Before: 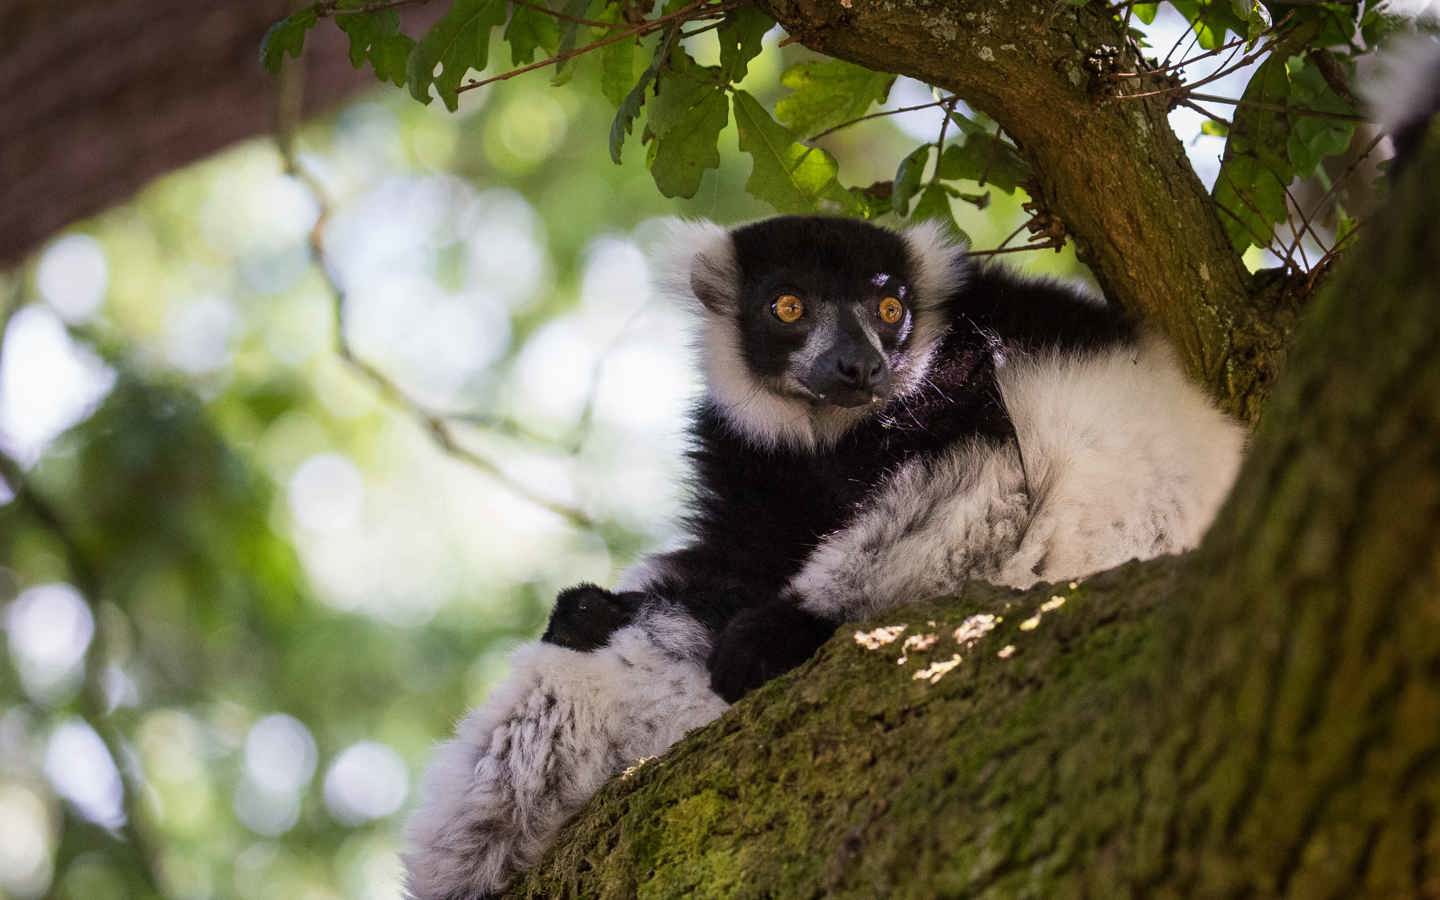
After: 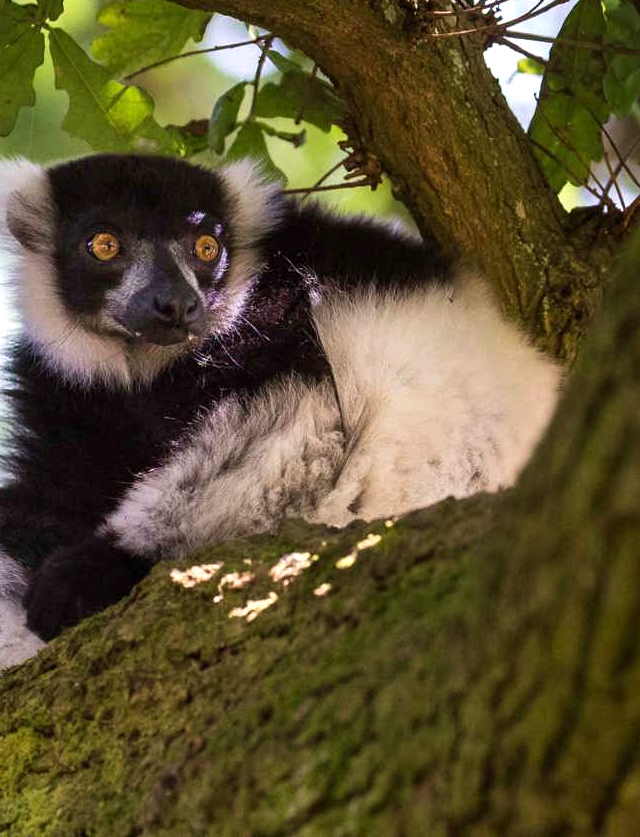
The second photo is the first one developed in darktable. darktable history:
crop: left 47.546%, top 6.963%, right 7.975%
exposure: exposure 0.3 EV, compensate highlight preservation false
velvia: on, module defaults
